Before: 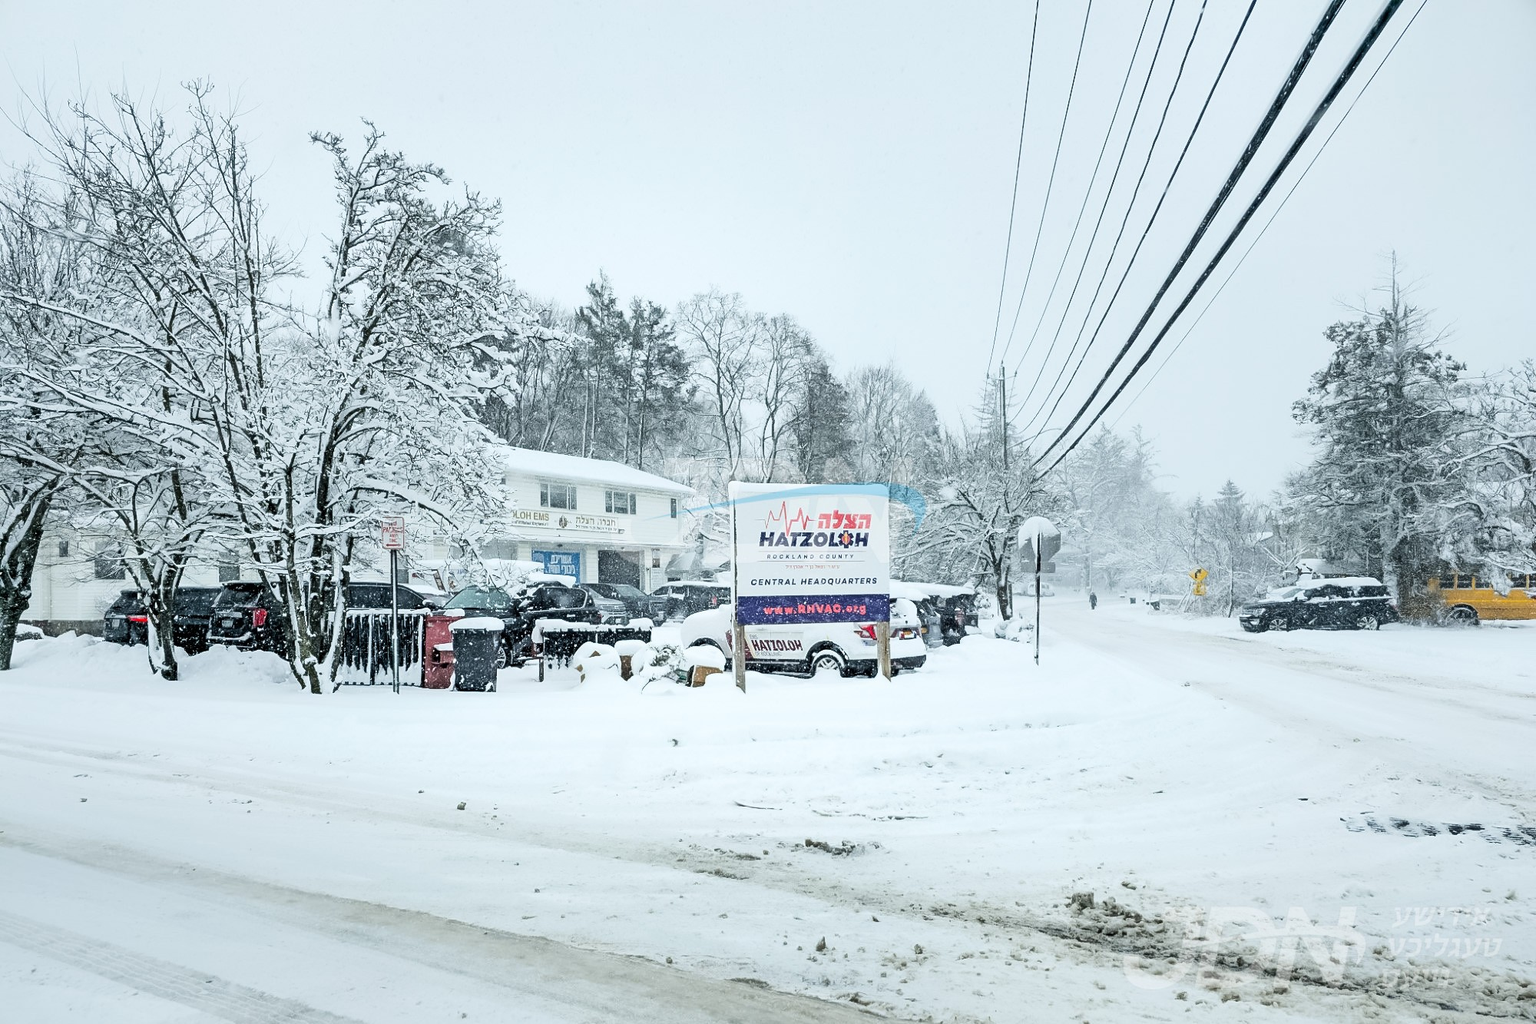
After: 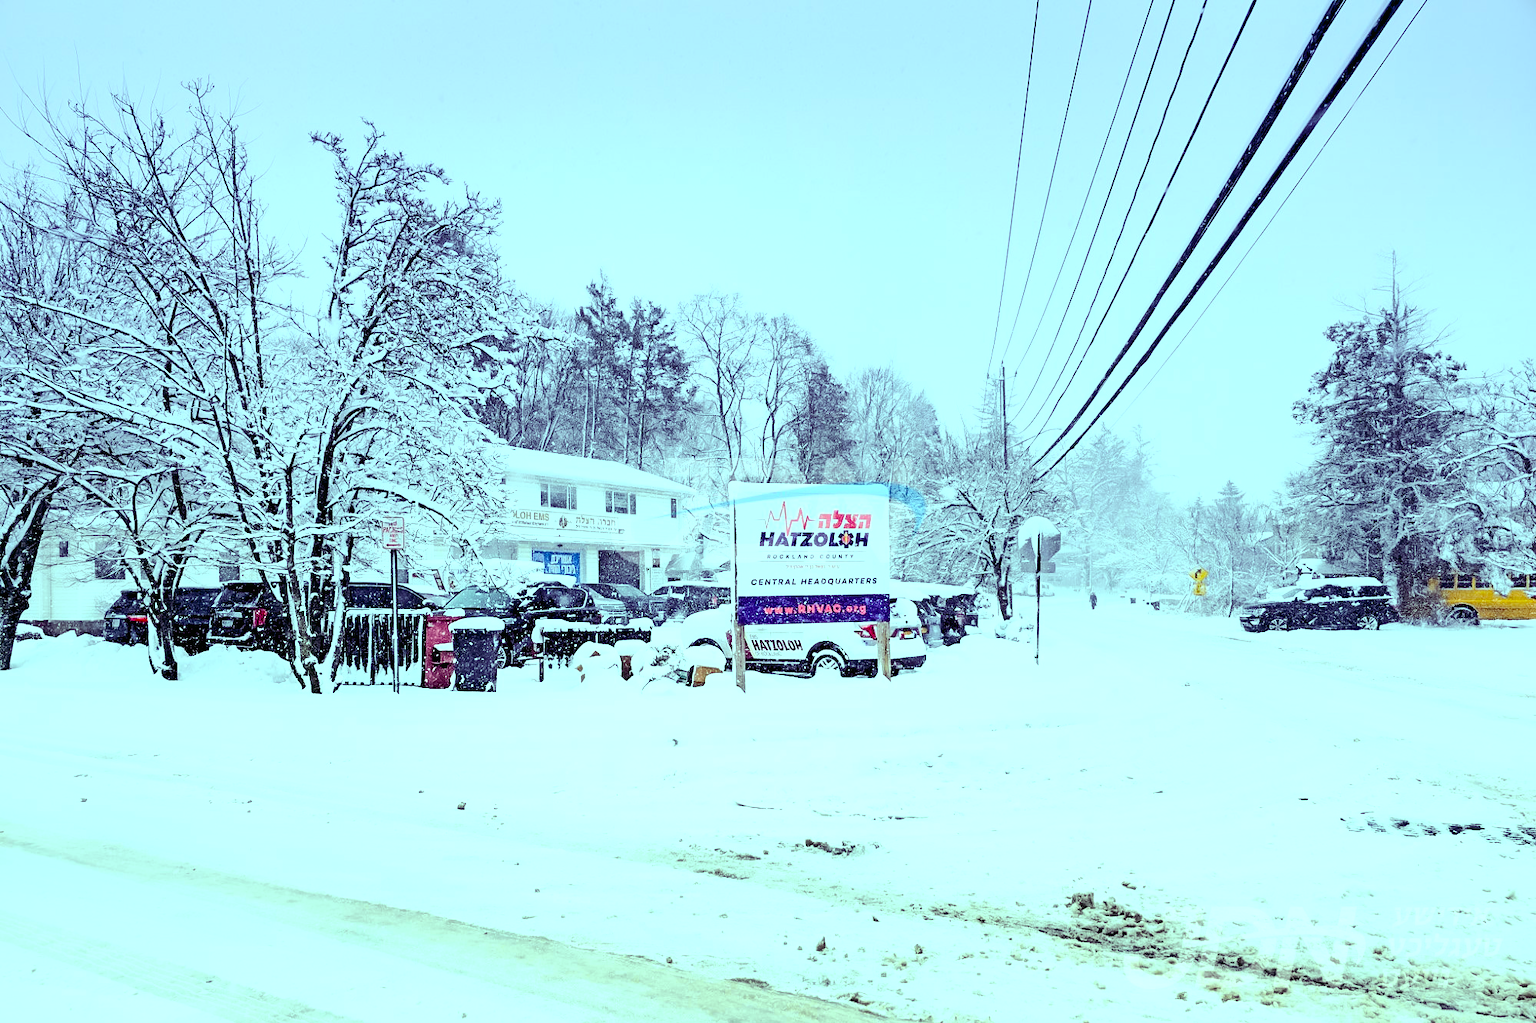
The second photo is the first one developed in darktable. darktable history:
color balance: mode lift, gamma, gain (sRGB), lift [0.997, 0.979, 1.021, 1.011], gamma [1, 1.084, 0.916, 0.998], gain [1, 0.87, 1.13, 1.101], contrast 4.55%, contrast fulcrum 38.24%, output saturation 104.09%
graduated density: hue 238.83°, saturation 50%
color balance rgb: shadows lift › luminance -21.66%, shadows lift › chroma 8.98%, shadows lift › hue 283.37°, power › chroma 1.55%, power › hue 25.59°, highlights gain › luminance 6.08%, highlights gain › chroma 2.55%, highlights gain › hue 90°, global offset › luminance -0.87%, perceptual saturation grading › global saturation 27.49%, perceptual saturation grading › highlights -28.39%, perceptual saturation grading › mid-tones 15.22%, perceptual saturation grading › shadows 33.98%, perceptual brilliance grading › highlights 10%, perceptual brilliance grading › mid-tones 5%
tone curve: curves: ch0 [(0, 0.01) (0.037, 0.032) (0.131, 0.108) (0.275, 0.256) (0.483, 0.512) (0.61, 0.665) (0.696, 0.742) (0.792, 0.819) (0.911, 0.925) (0.997, 0.995)]; ch1 [(0, 0) (0.308, 0.29) (0.425, 0.411) (0.492, 0.488) (0.505, 0.503) (0.527, 0.531) (0.568, 0.594) (0.683, 0.702) (0.746, 0.77) (1, 1)]; ch2 [(0, 0) (0.246, 0.233) (0.36, 0.352) (0.415, 0.415) (0.485, 0.487) (0.502, 0.504) (0.525, 0.523) (0.539, 0.553) (0.587, 0.594) (0.636, 0.652) (0.711, 0.729) (0.845, 0.855) (0.998, 0.977)], color space Lab, independent channels, preserve colors none
